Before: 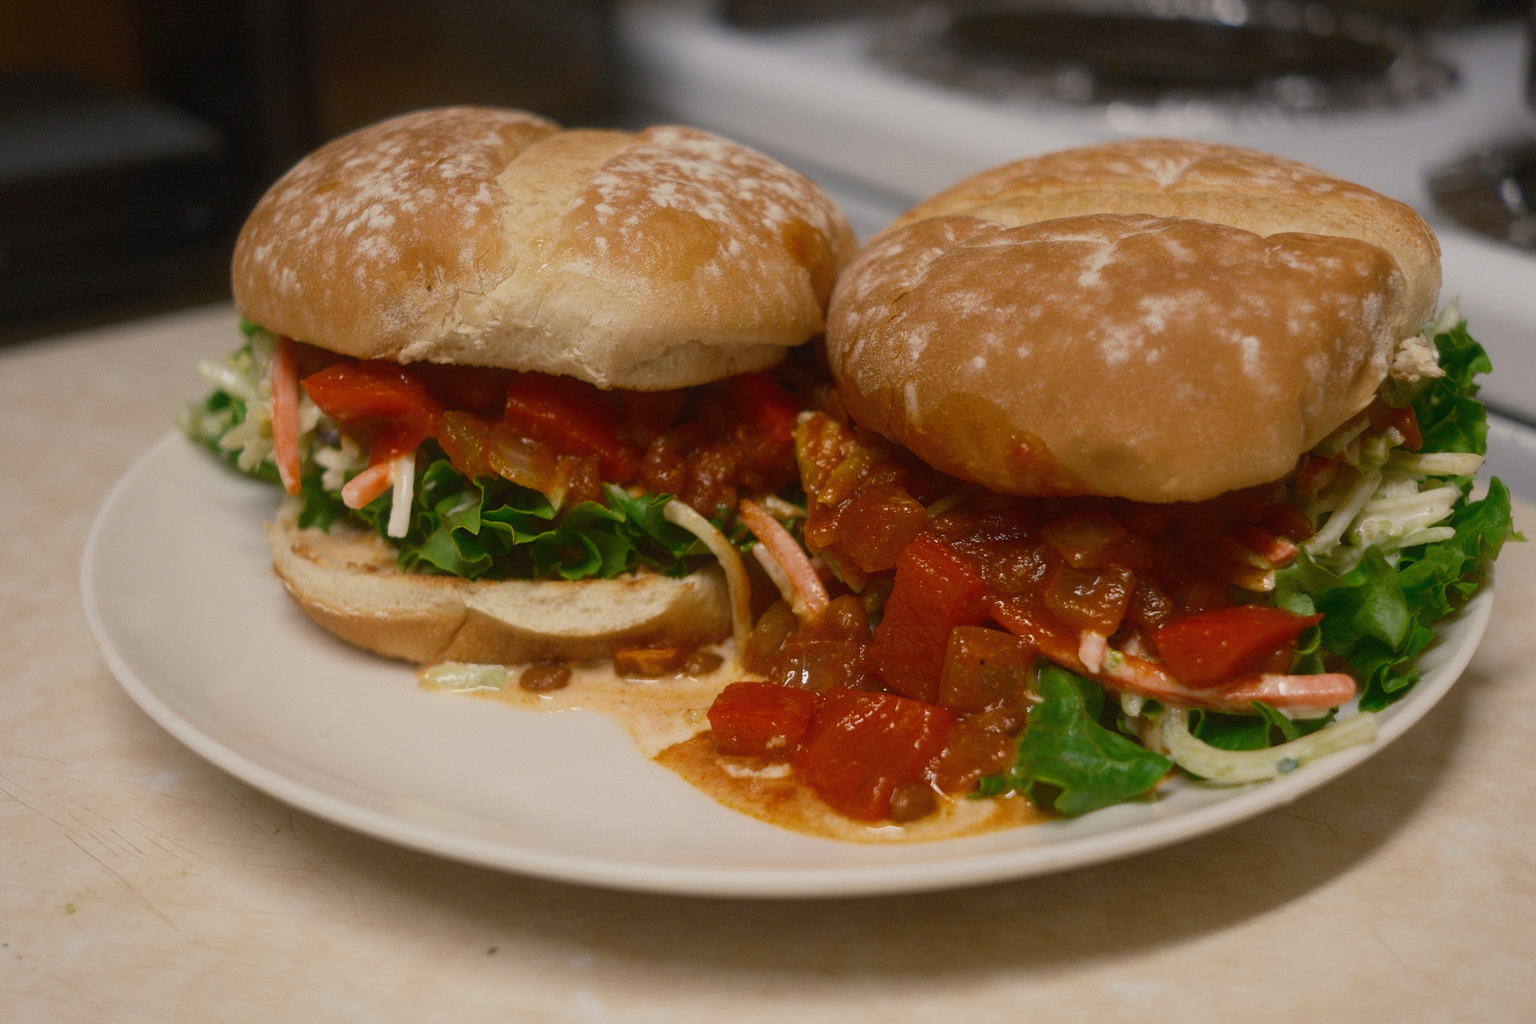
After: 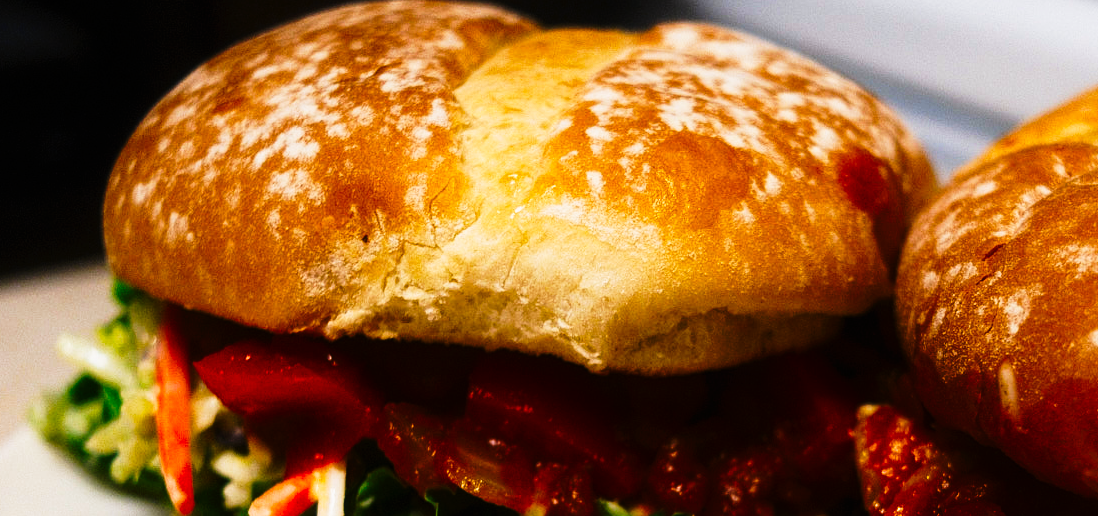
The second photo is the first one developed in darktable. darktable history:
filmic rgb: black relative exposure -12 EV, white relative exposure 2.8 EV, threshold 3 EV, target black luminance 0%, hardness 8.06, latitude 70.41%, contrast 1.14, highlights saturation mix 10%, shadows ↔ highlights balance -0.388%, color science v4 (2020), iterations of high-quality reconstruction 10, contrast in shadows soft, contrast in highlights soft, enable highlight reconstruction true
crop: left 10.121%, top 10.631%, right 36.218%, bottom 51.526%
tone curve: curves: ch0 [(0, 0) (0.003, 0.003) (0.011, 0.006) (0.025, 0.012) (0.044, 0.02) (0.069, 0.023) (0.1, 0.029) (0.136, 0.037) (0.177, 0.058) (0.224, 0.084) (0.277, 0.137) (0.335, 0.209) (0.399, 0.336) (0.468, 0.478) (0.543, 0.63) (0.623, 0.789) (0.709, 0.903) (0.801, 0.967) (0.898, 0.987) (1, 1)], preserve colors none
white balance: red 0.967, blue 1.049
